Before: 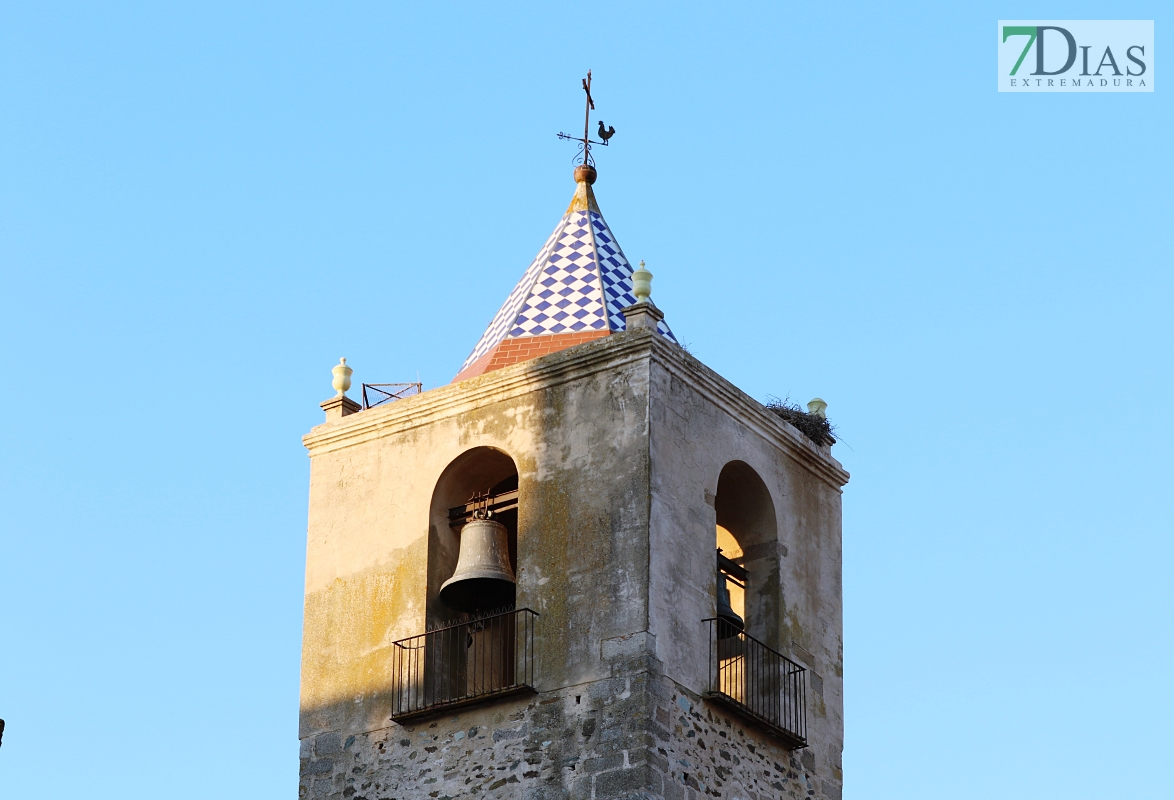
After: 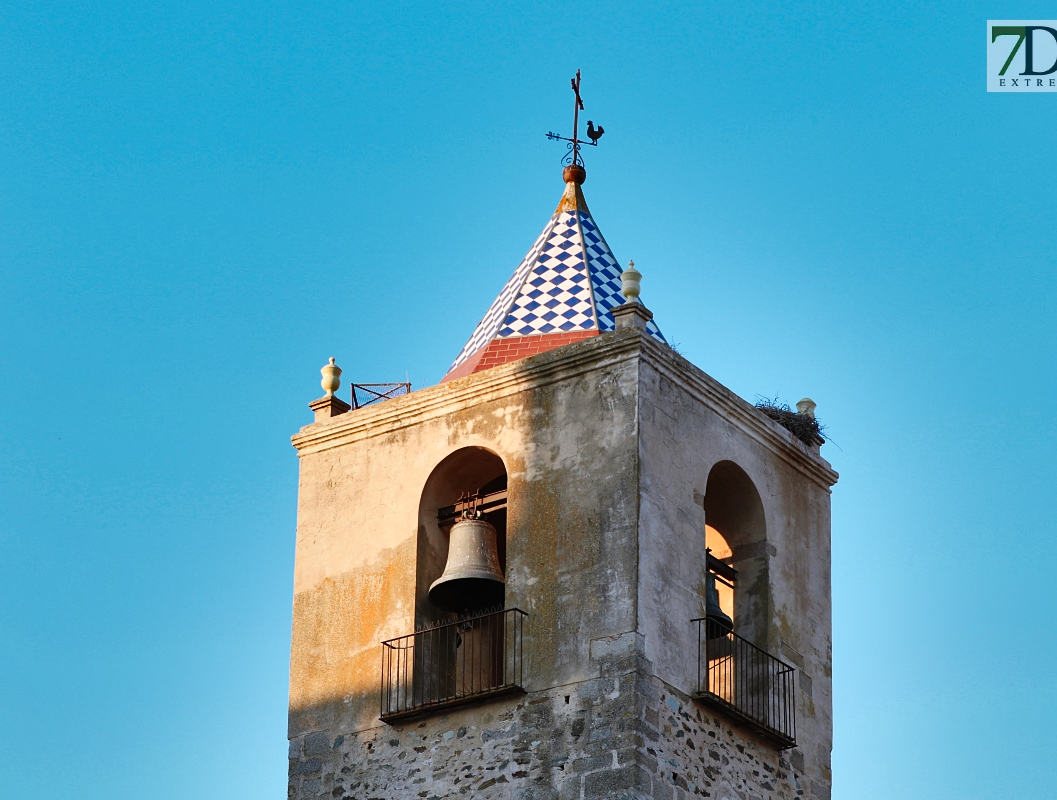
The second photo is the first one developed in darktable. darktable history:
crop and rotate: left 1.088%, right 8.807%
color zones: curves: ch1 [(0.29, 0.492) (0.373, 0.185) (0.509, 0.481)]; ch2 [(0.25, 0.462) (0.749, 0.457)], mix 40.67%
shadows and highlights: white point adjustment 0.1, highlights -70, soften with gaussian
